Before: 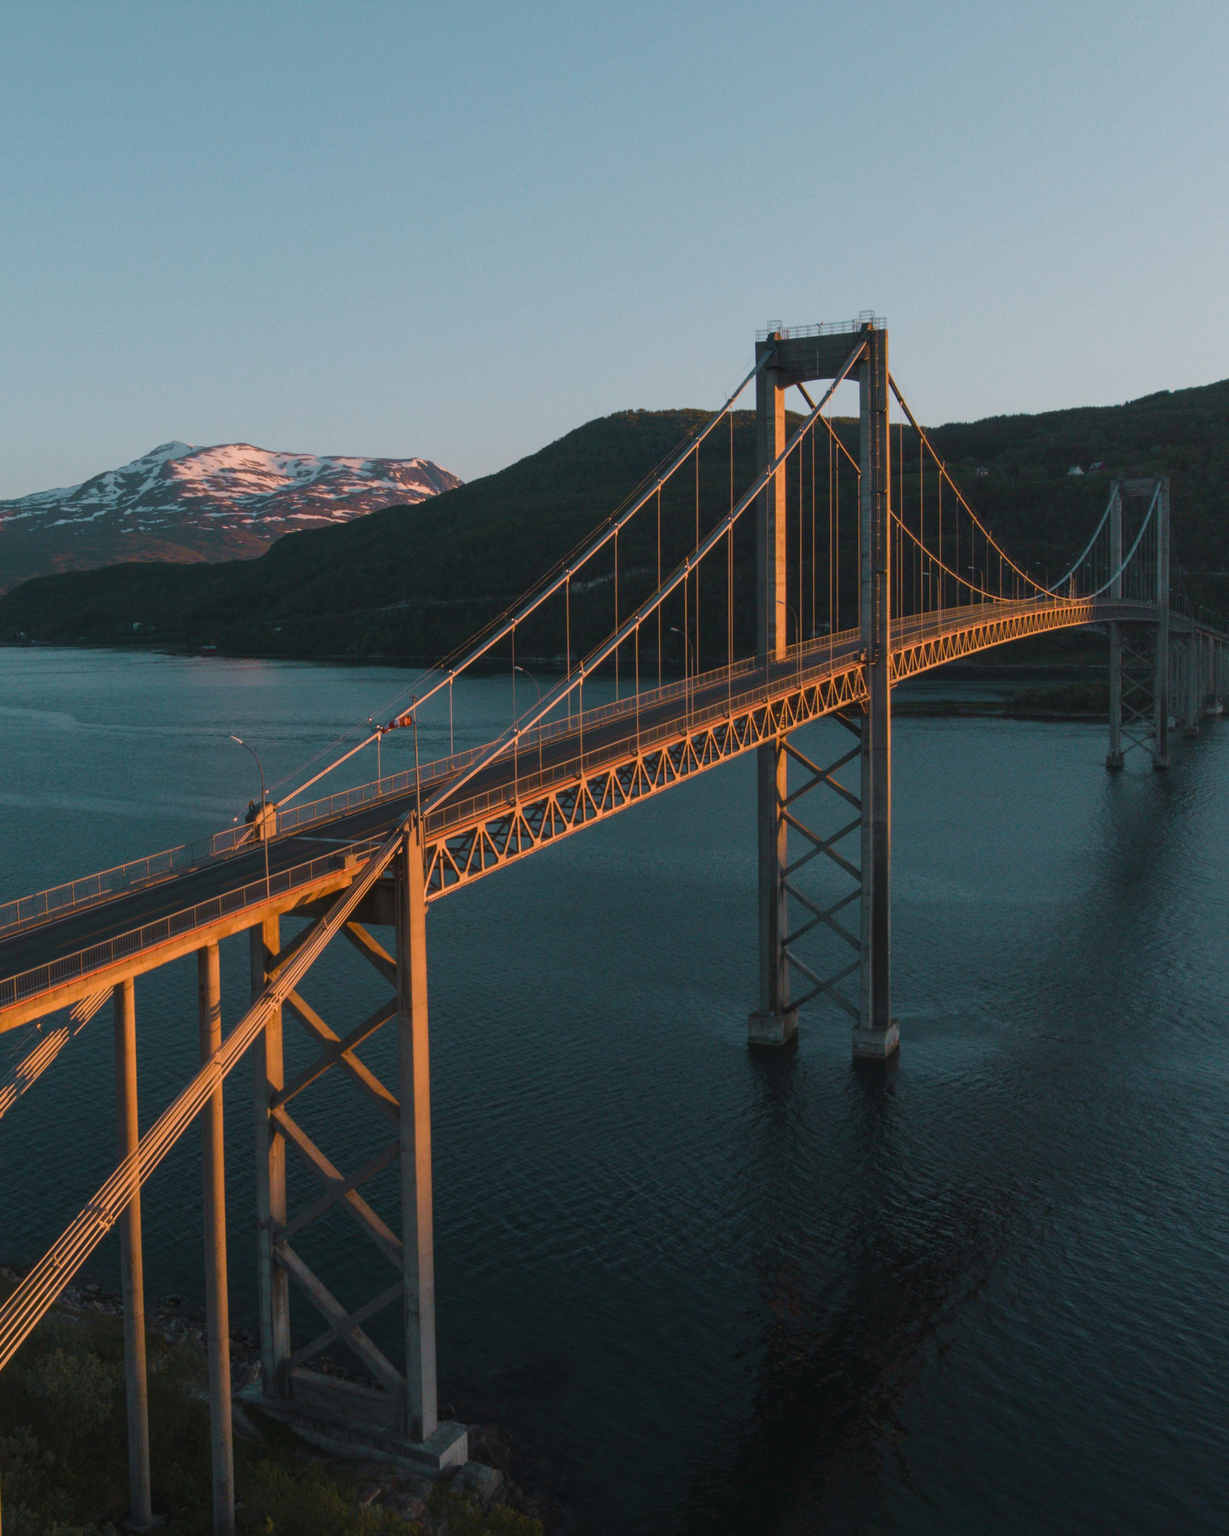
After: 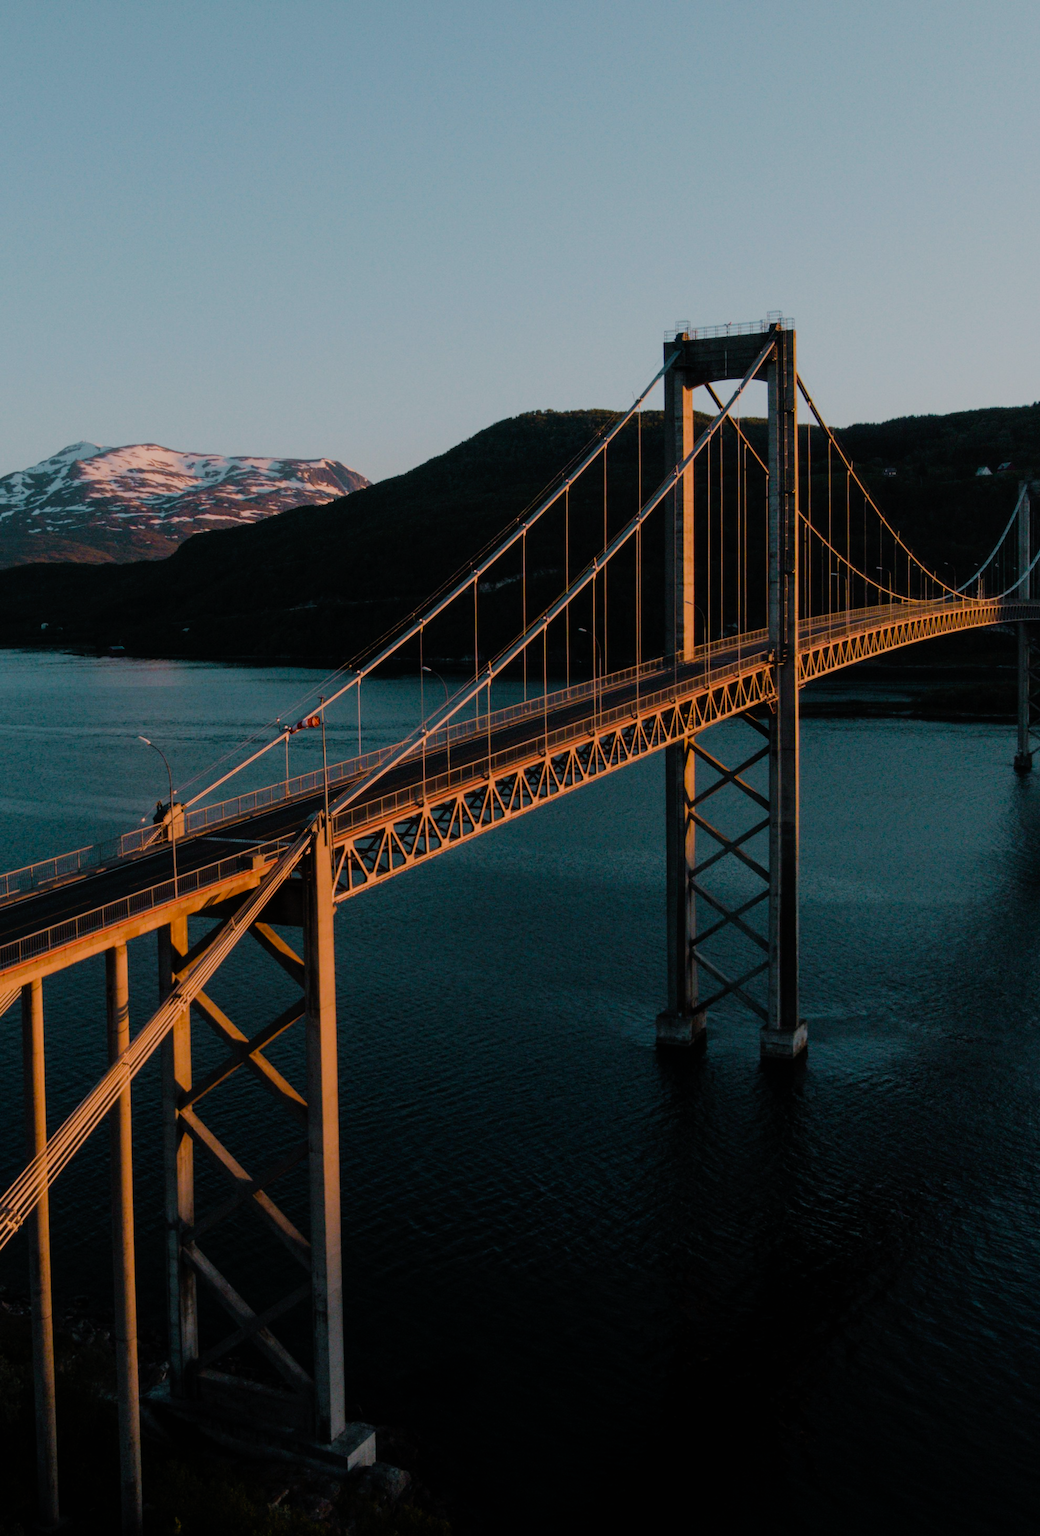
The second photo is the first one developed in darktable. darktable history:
tone equalizer: on, module defaults
crop: left 7.546%, right 7.813%
tone curve: curves: ch0 [(0, 0) (0.003, 0.003) (0.011, 0.003) (0.025, 0.007) (0.044, 0.014) (0.069, 0.02) (0.1, 0.03) (0.136, 0.054) (0.177, 0.099) (0.224, 0.156) (0.277, 0.227) (0.335, 0.302) (0.399, 0.375) (0.468, 0.456) (0.543, 0.54) (0.623, 0.625) (0.709, 0.717) (0.801, 0.807) (0.898, 0.895) (1, 1)], preserve colors none
filmic rgb: black relative exposure -7.18 EV, white relative exposure 5.35 EV, threshold 5.95 EV, hardness 3.02, enable highlight reconstruction true
